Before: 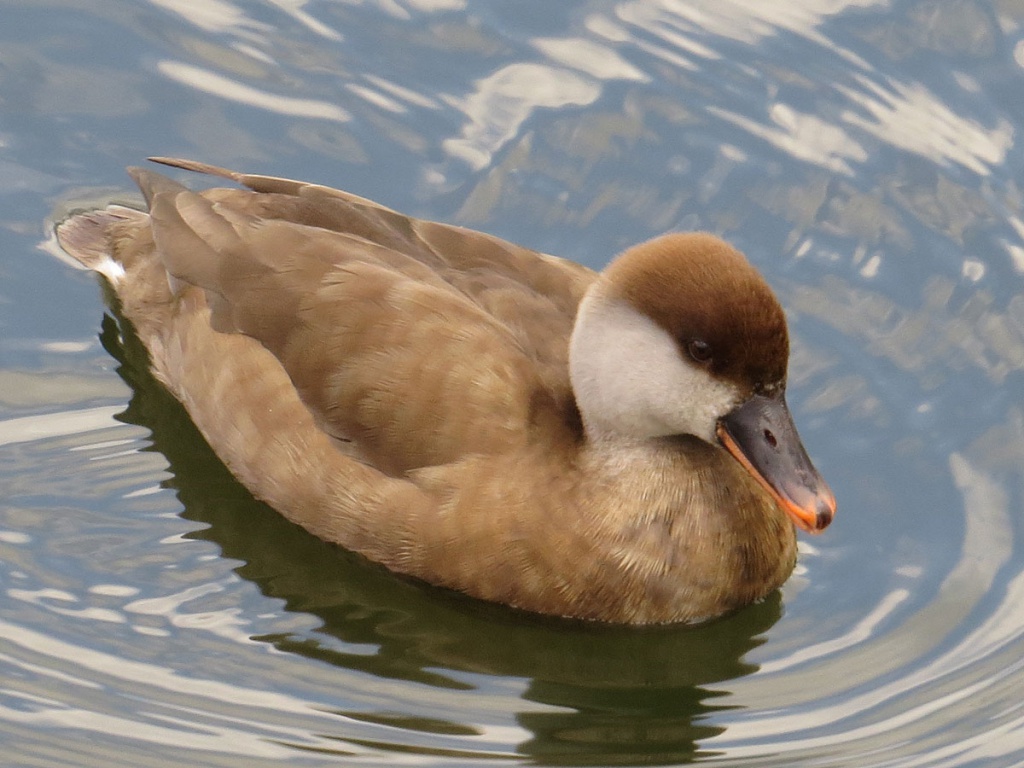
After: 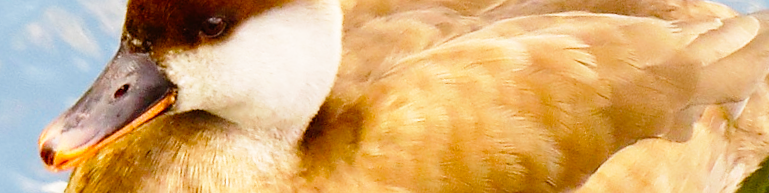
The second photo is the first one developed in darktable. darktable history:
rotate and perspective: crop left 0, crop top 0
sharpen: radius 1.864, amount 0.398, threshold 1.271
base curve: curves: ch0 [(0, 0) (0.012, 0.01) (0.073, 0.168) (0.31, 0.711) (0.645, 0.957) (1, 1)], preserve colors none
crop and rotate: angle 16.12°, top 30.835%, bottom 35.653%
color balance rgb: perceptual saturation grading › global saturation 35%, perceptual saturation grading › highlights -25%, perceptual saturation grading › shadows 25%, global vibrance 10%
